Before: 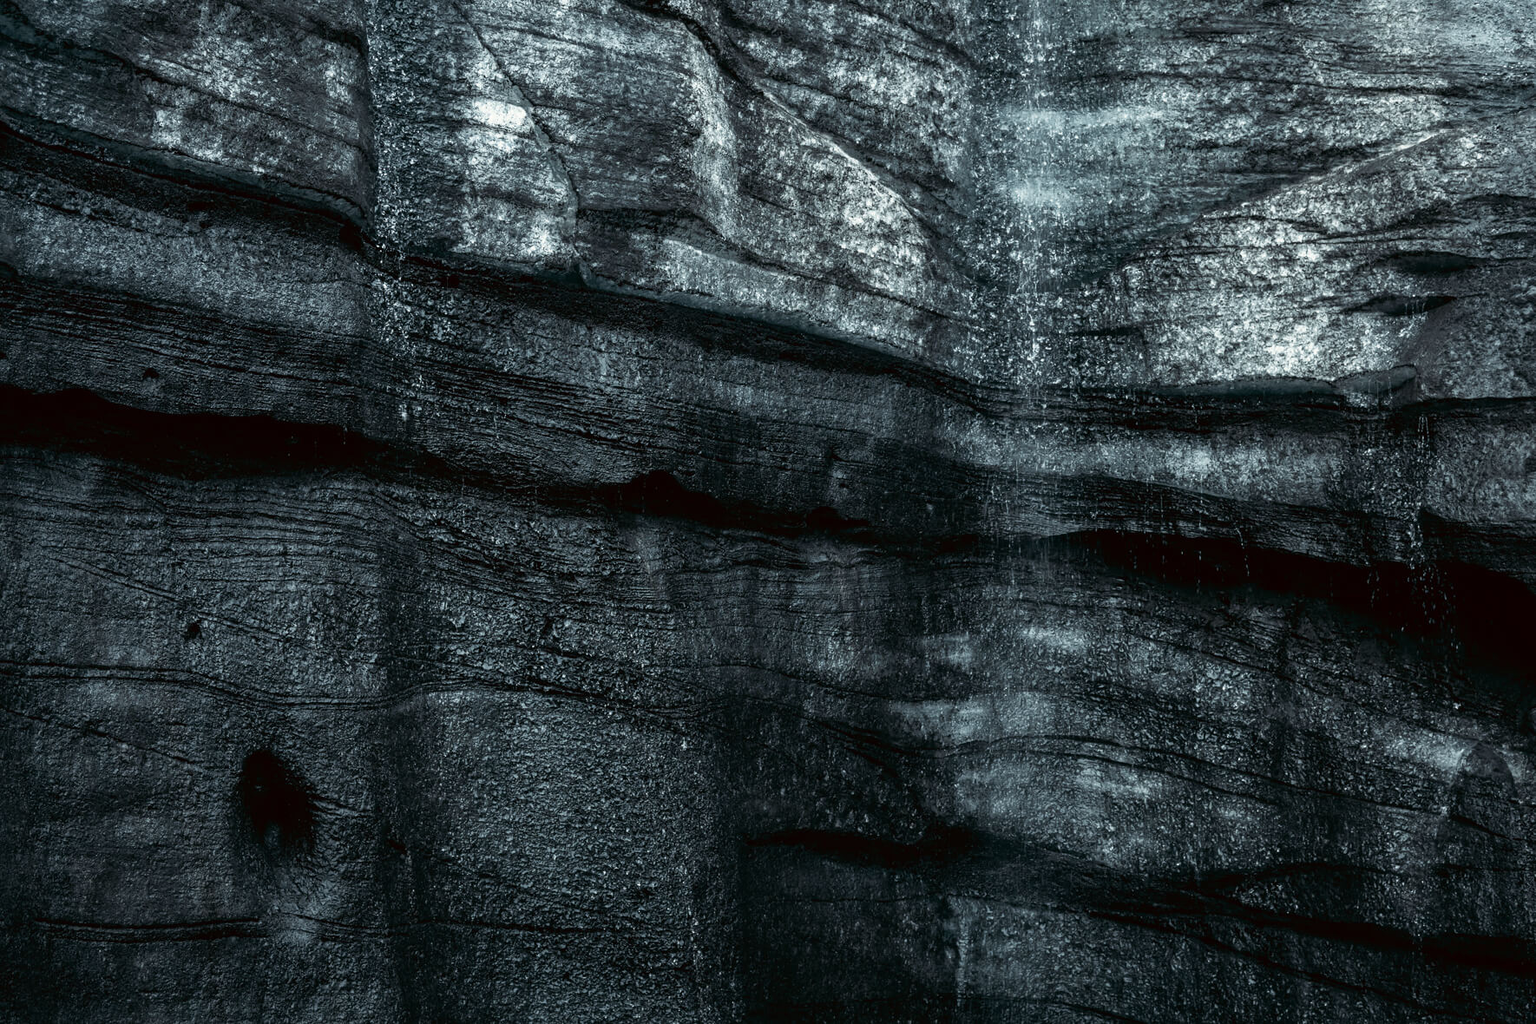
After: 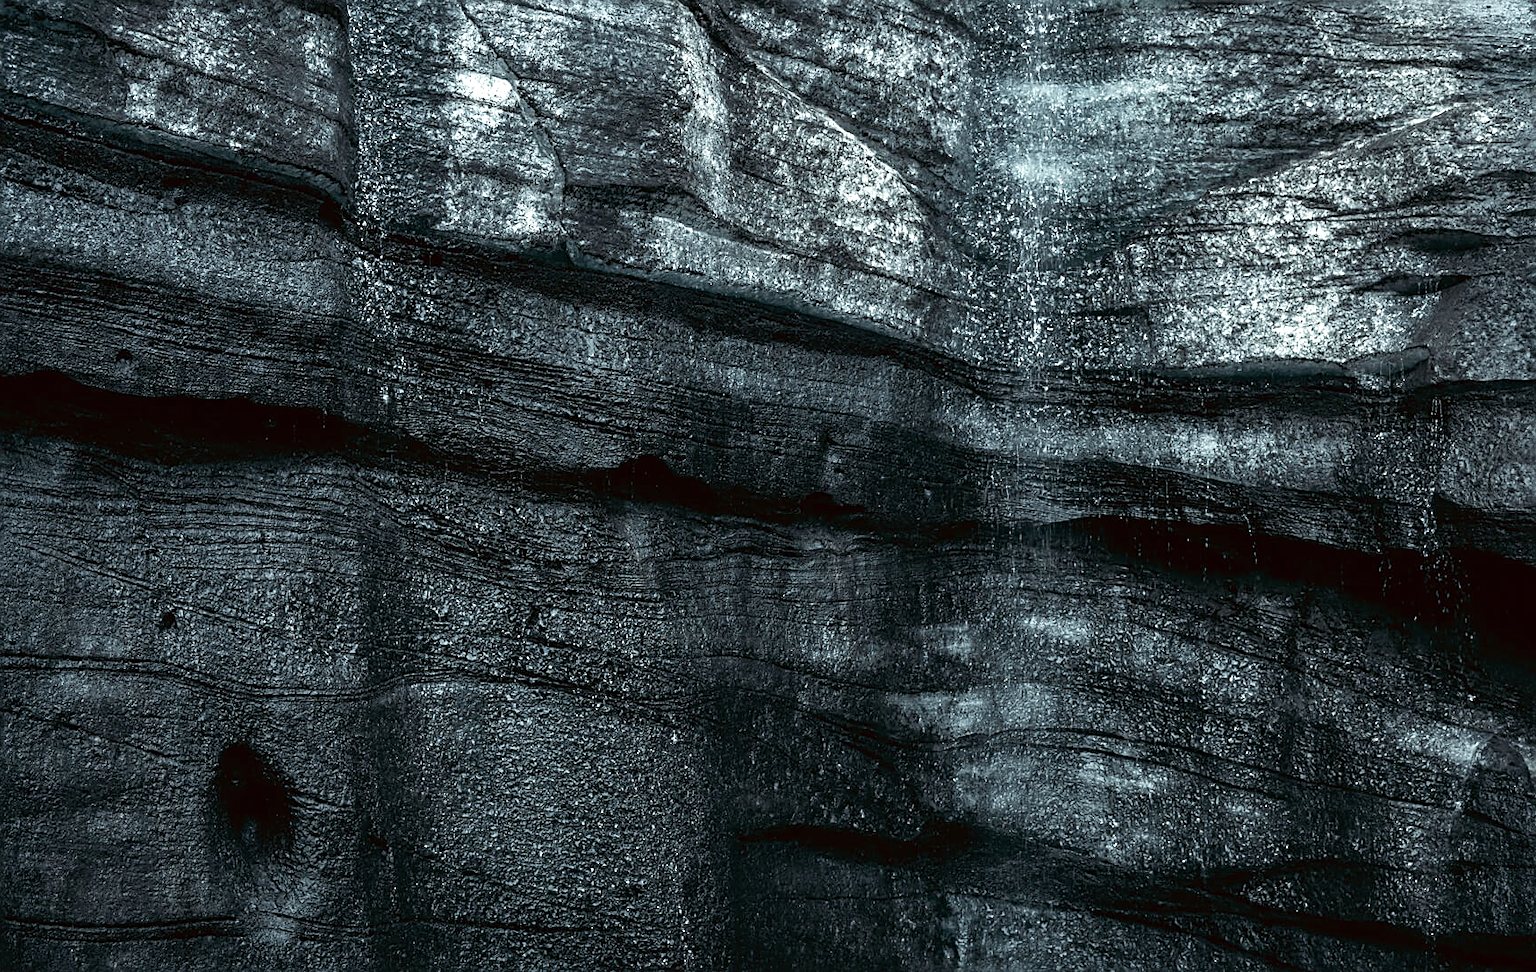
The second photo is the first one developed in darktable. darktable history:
crop: left 2.022%, top 2.903%, right 1.026%, bottom 4.984%
exposure: black level correction 0, exposure 0.302 EV, compensate highlight preservation false
sharpen: on, module defaults
